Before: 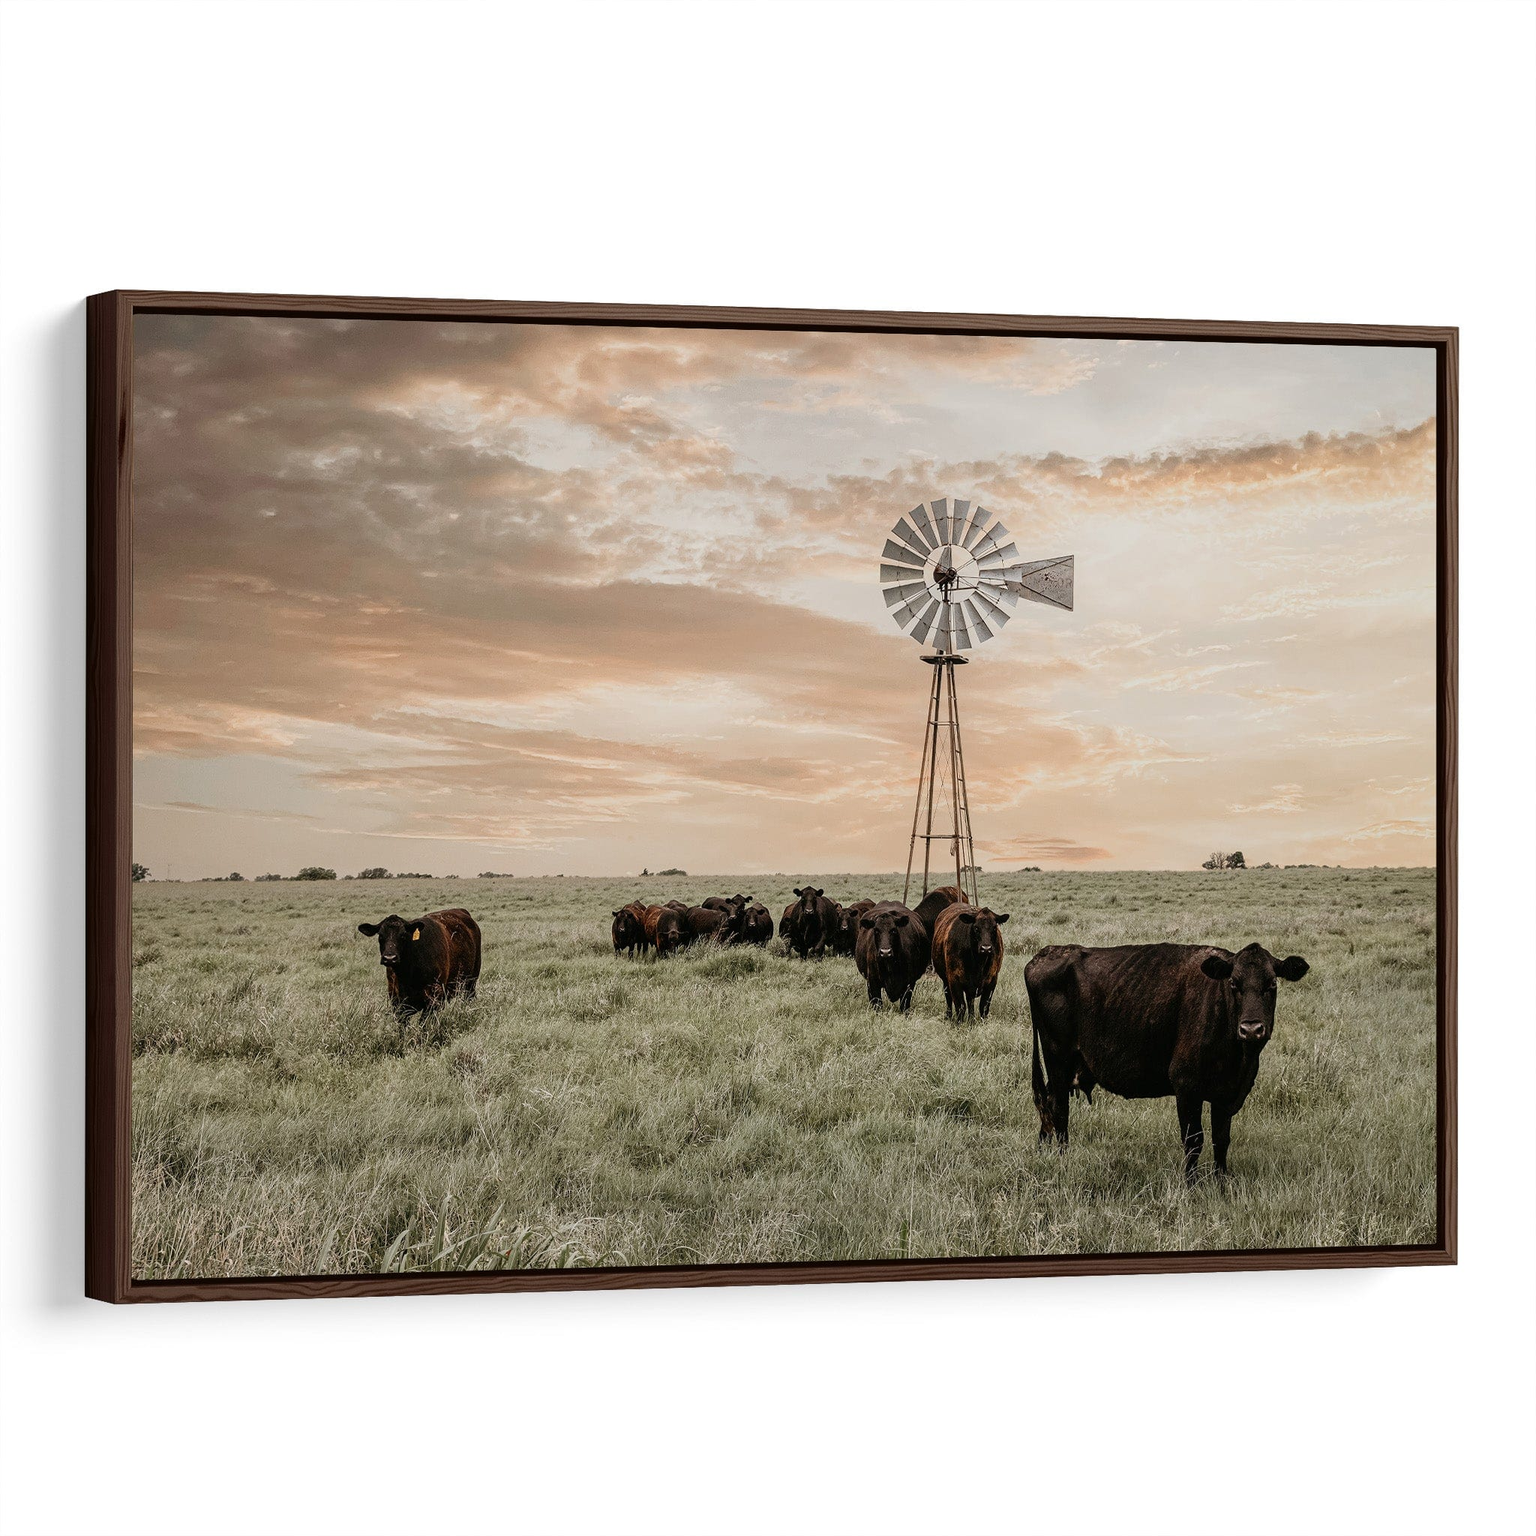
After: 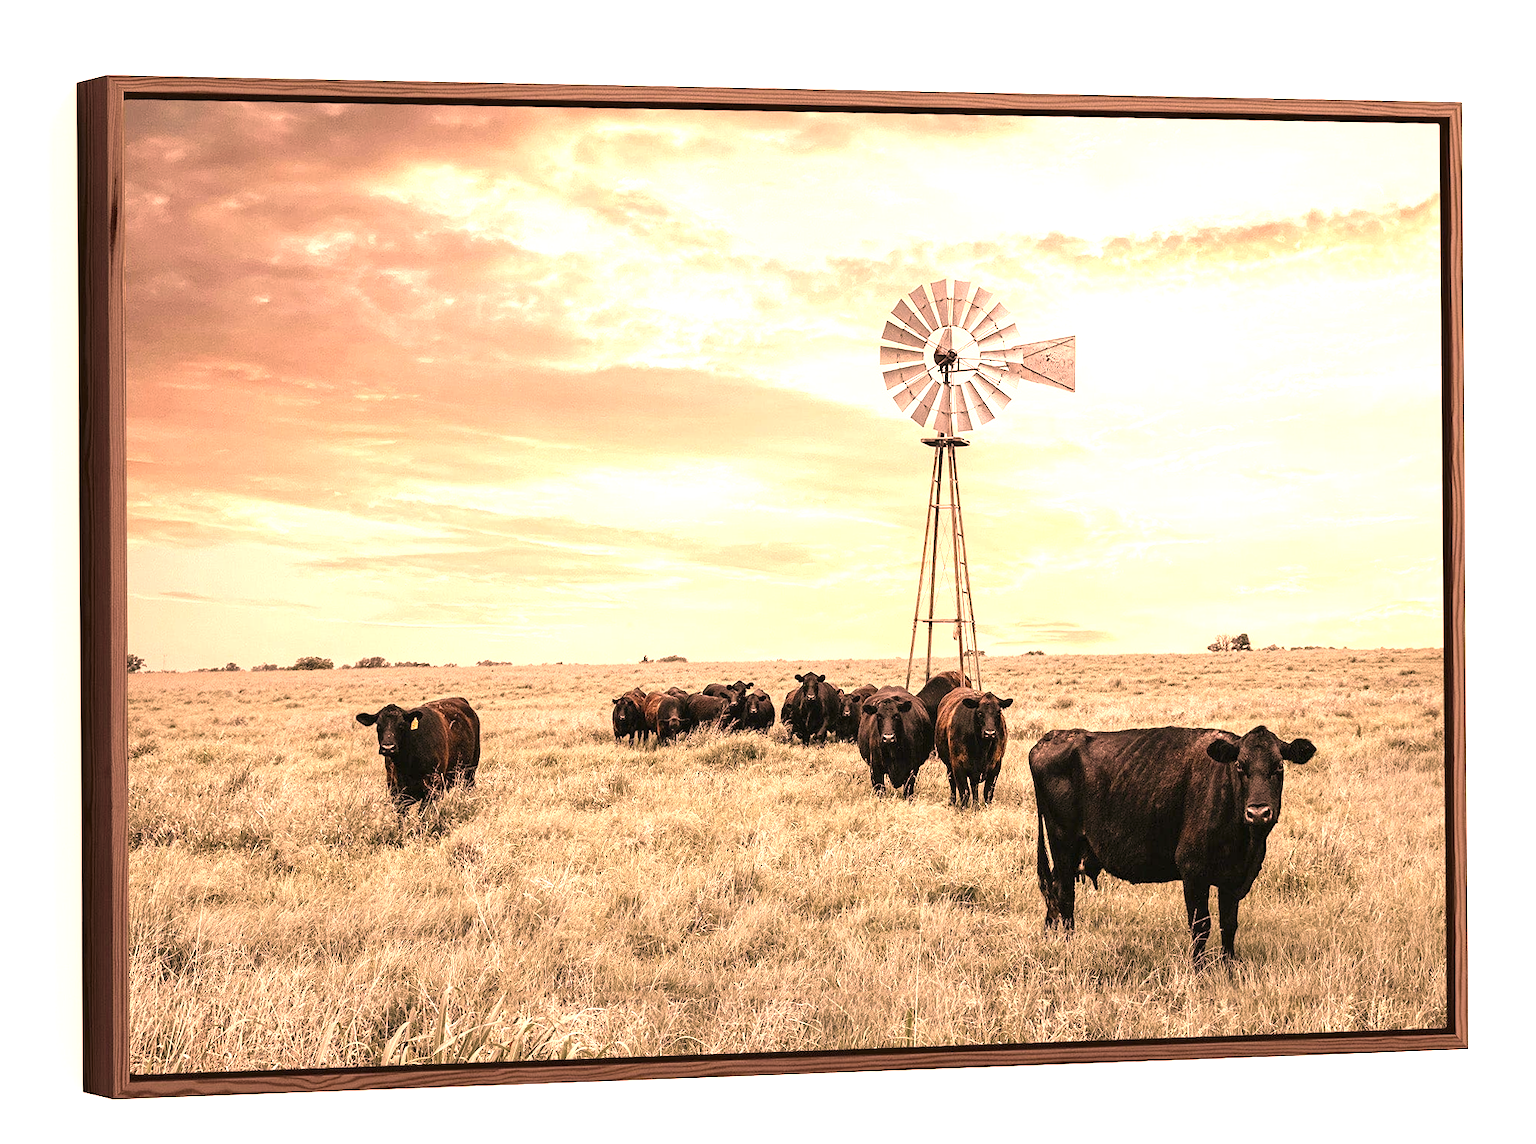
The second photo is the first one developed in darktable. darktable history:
white balance: red 0.976, blue 1.04
exposure: black level correction 0, exposure 1.5 EV, compensate highlight preservation false
crop: top 13.819%, bottom 11.169%
rotate and perspective: rotation -0.45°, automatic cropping original format, crop left 0.008, crop right 0.992, crop top 0.012, crop bottom 0.988
color correction: highlights a* 40, highlights b* 40, saturation 0.69
